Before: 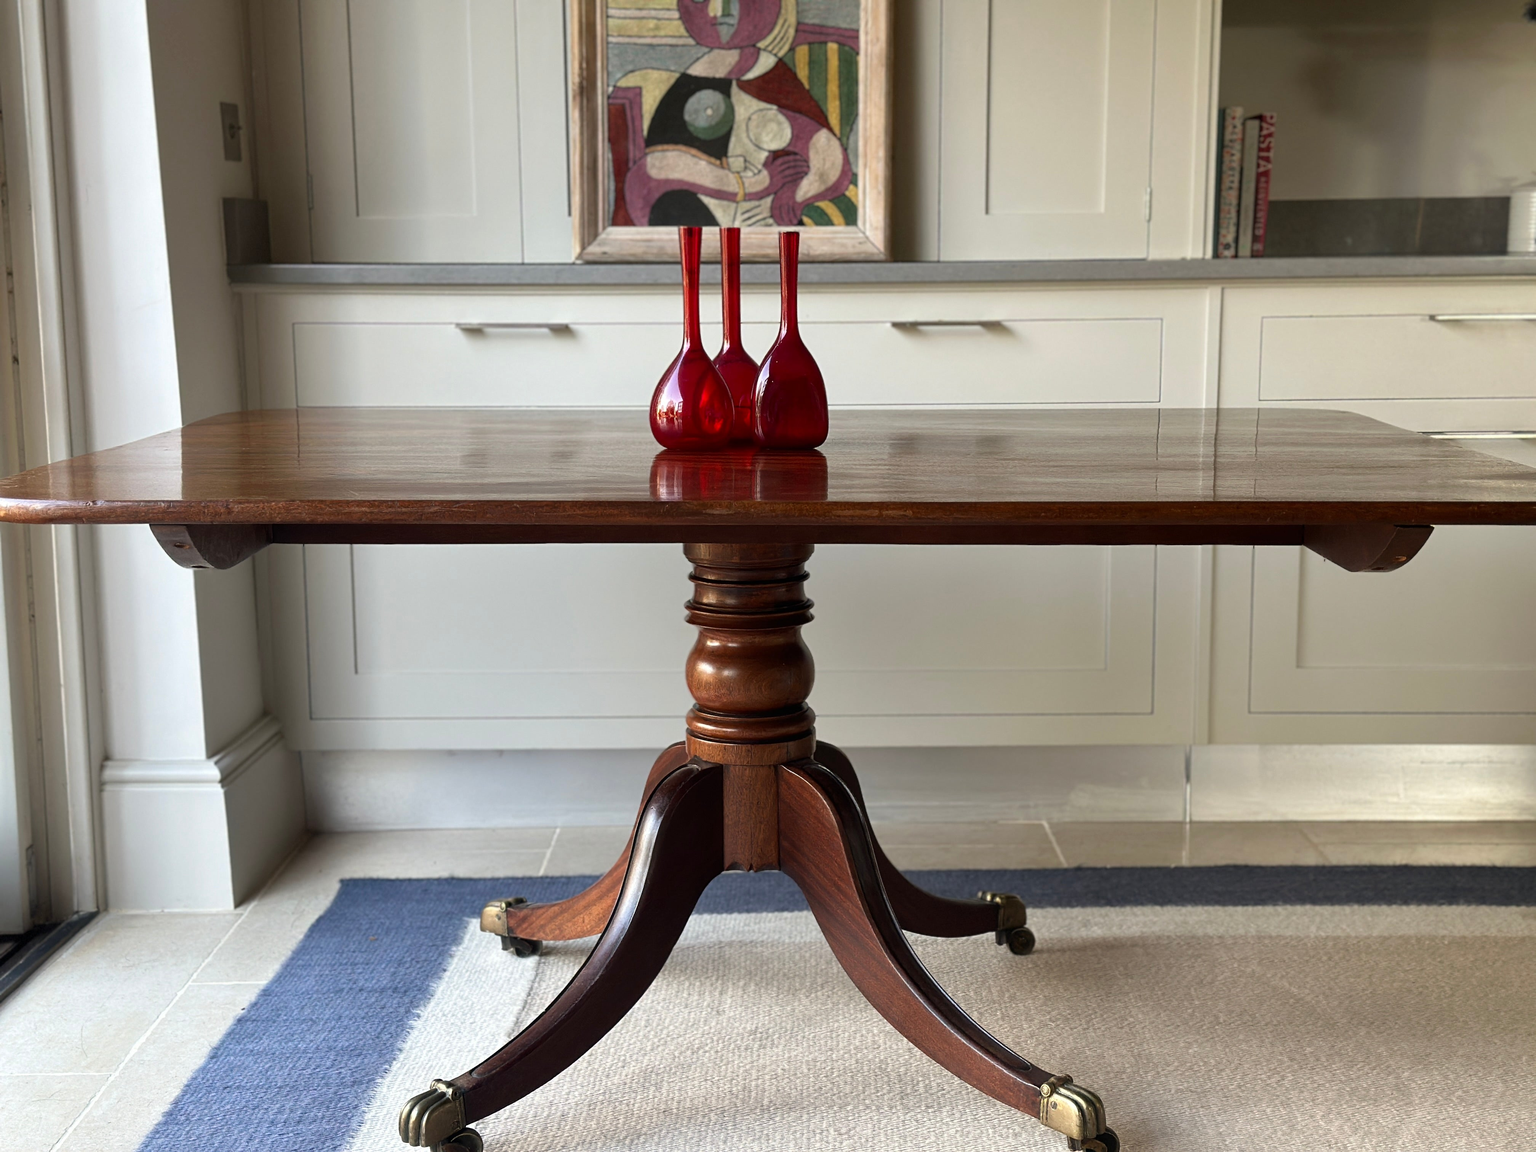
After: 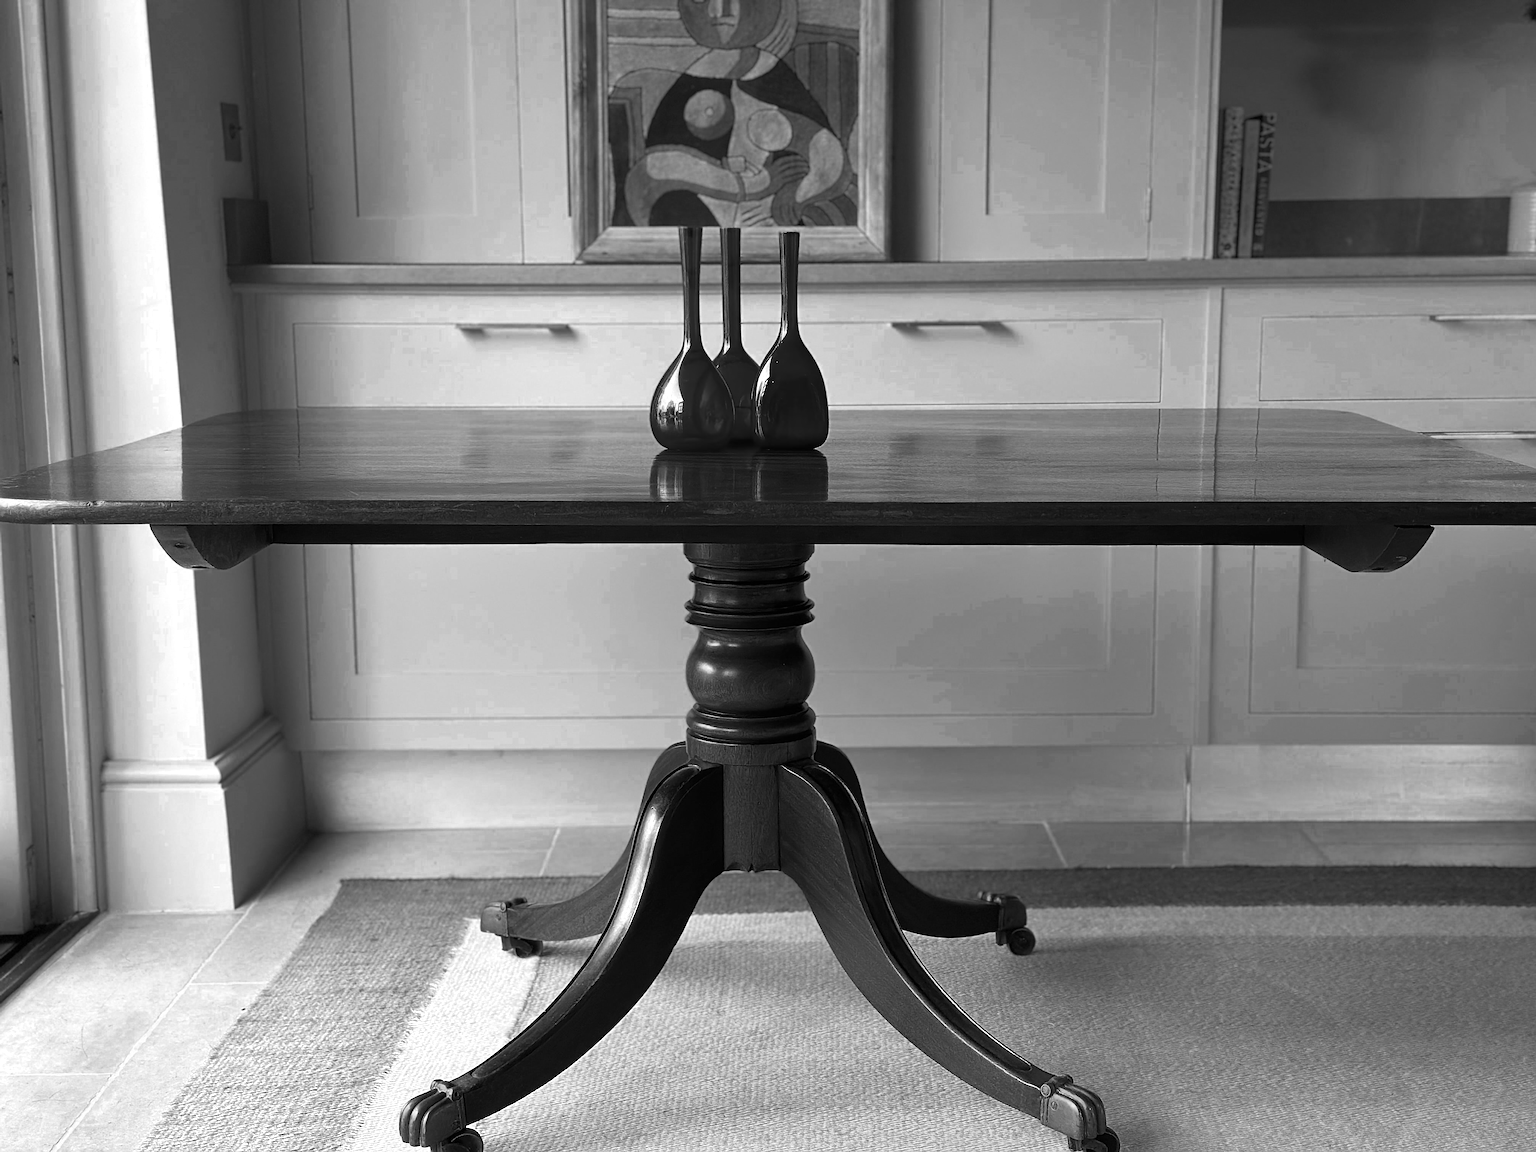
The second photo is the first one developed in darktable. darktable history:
color zones: curves: ch0 [(0.287, 0.048) (0.493, 0.484) (0.737, 0.816)]; ch1 [(0, 0) (0.143, 0) (0.286, 0) (0.429, 0) (0.571, 0) (0.714, 0) (0.857, 0)]
sharpen: on, module defaults
